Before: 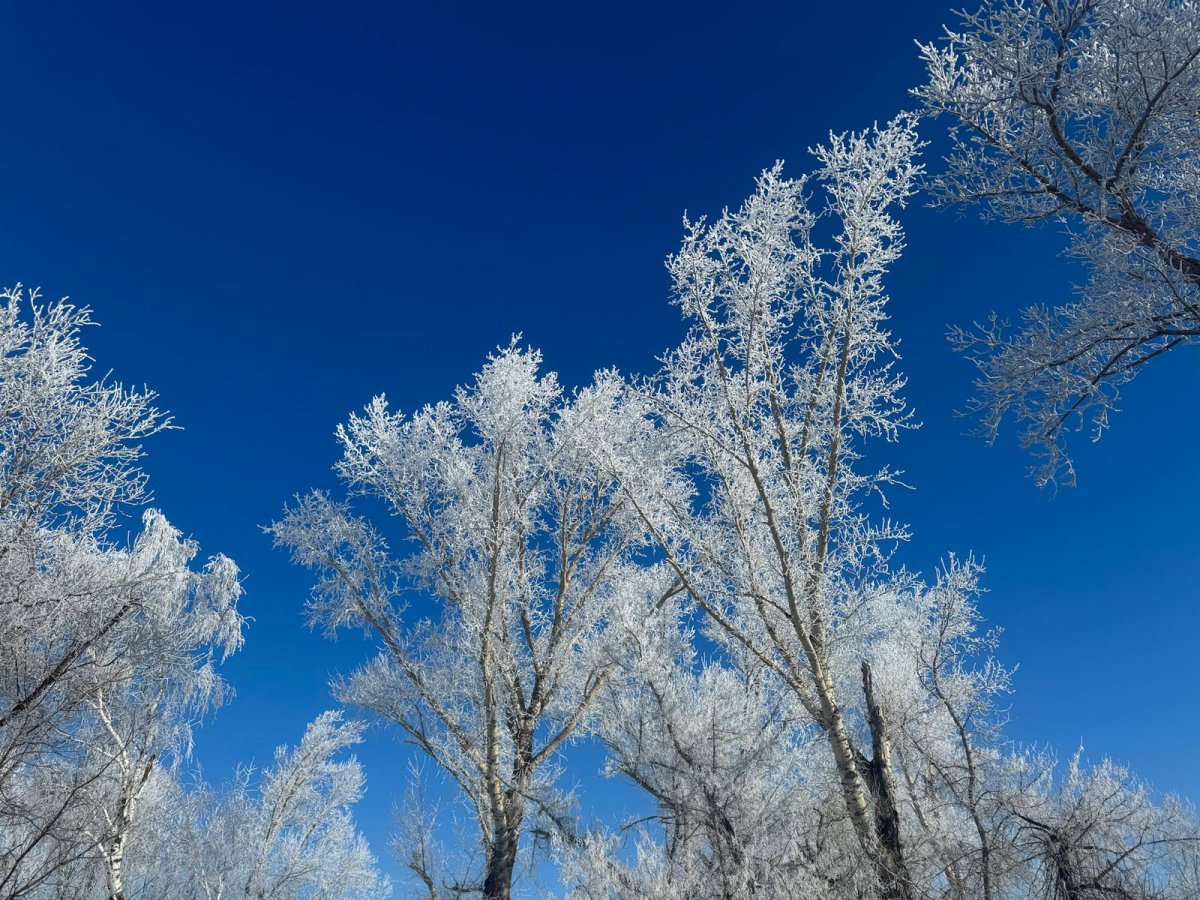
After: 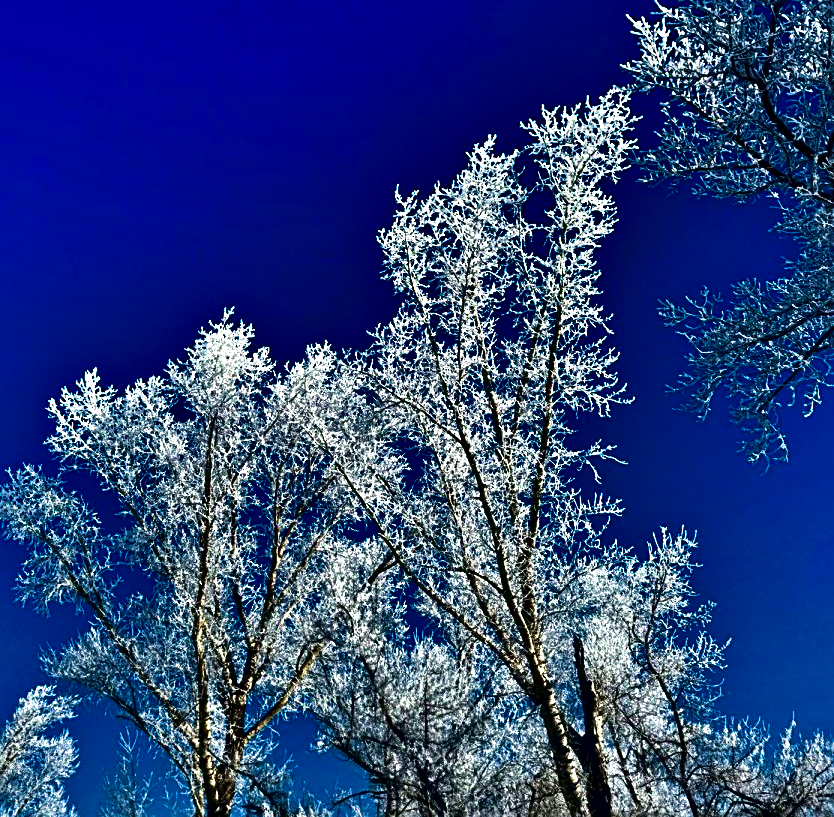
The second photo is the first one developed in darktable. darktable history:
sharpen: on, module defaults
shadows and highlights: soften with gaussian
white balance: emerald 1
crop and rotate: left 24.034%, top 2.838%, right 6.406%, bottom 6.299%
contrast equalizer: octaves 7, y [[0.48, 0.654, 0.731, 0.706, 0.772, 0.382], [0.55 ×6], [0 ×6], [0 ×6], [0 ×6]]
contrast brightness saturation: contrast 0.09, brightness -0.59, saturation 0.17
velvia: strength 74%
